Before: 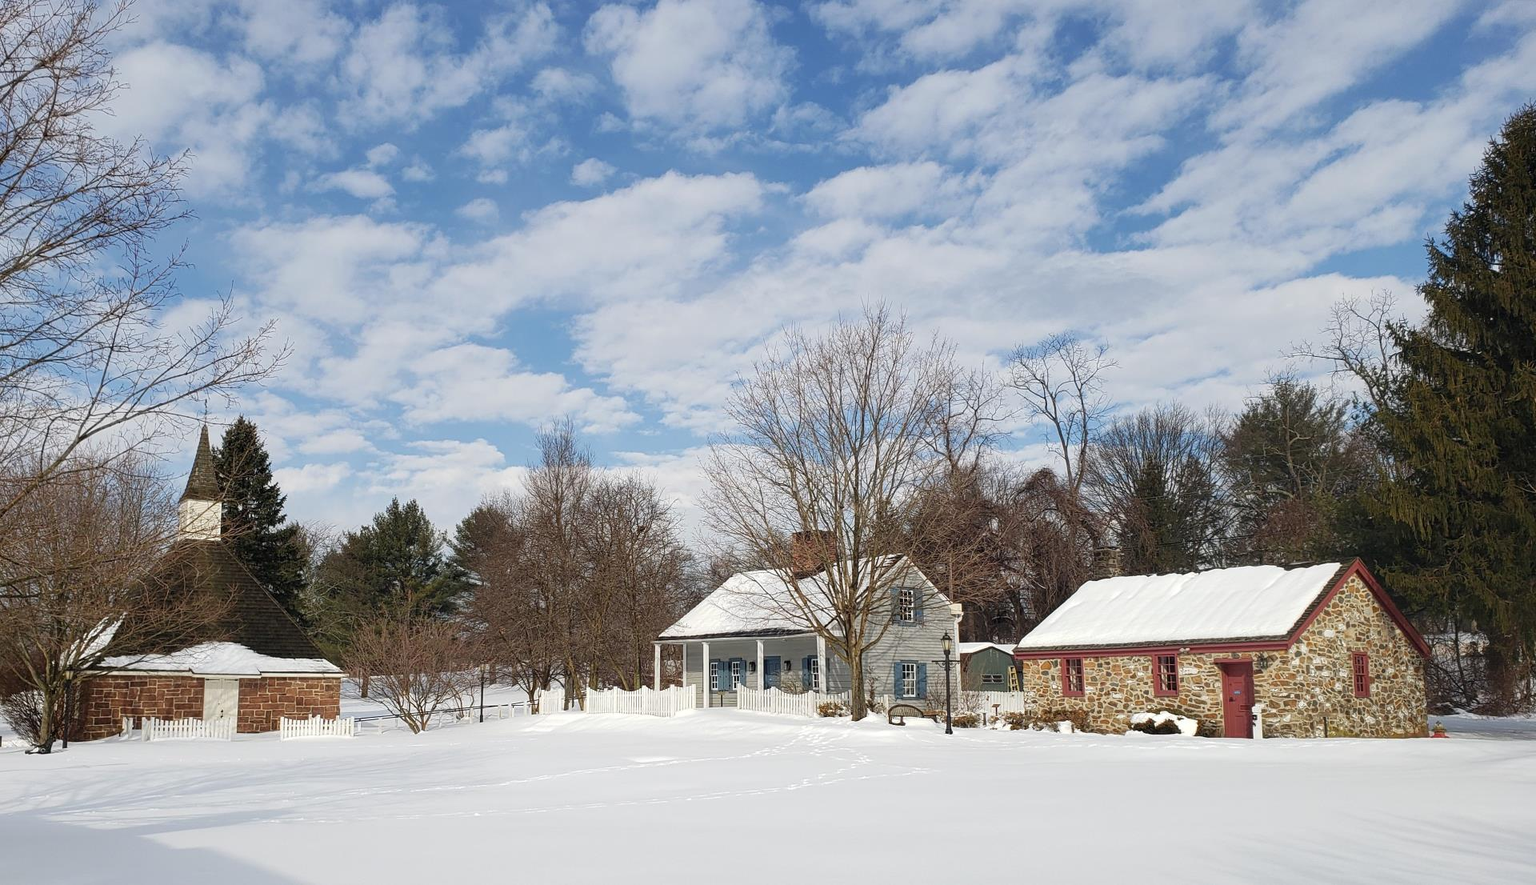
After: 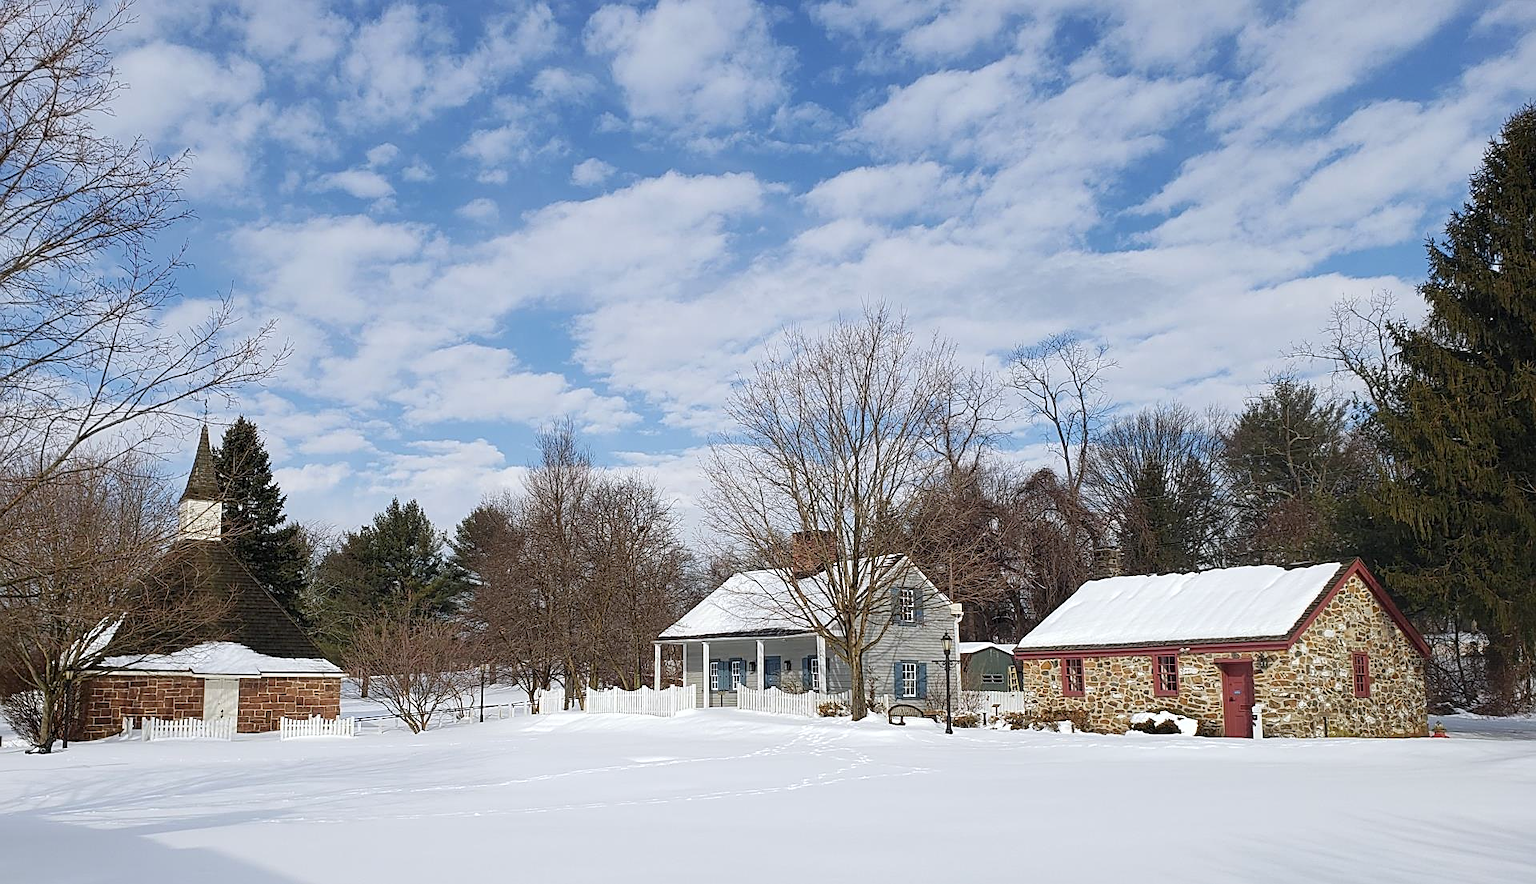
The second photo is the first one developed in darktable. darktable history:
sharpen: on, module defaults
white balance: red 0.983, blue 1.036
